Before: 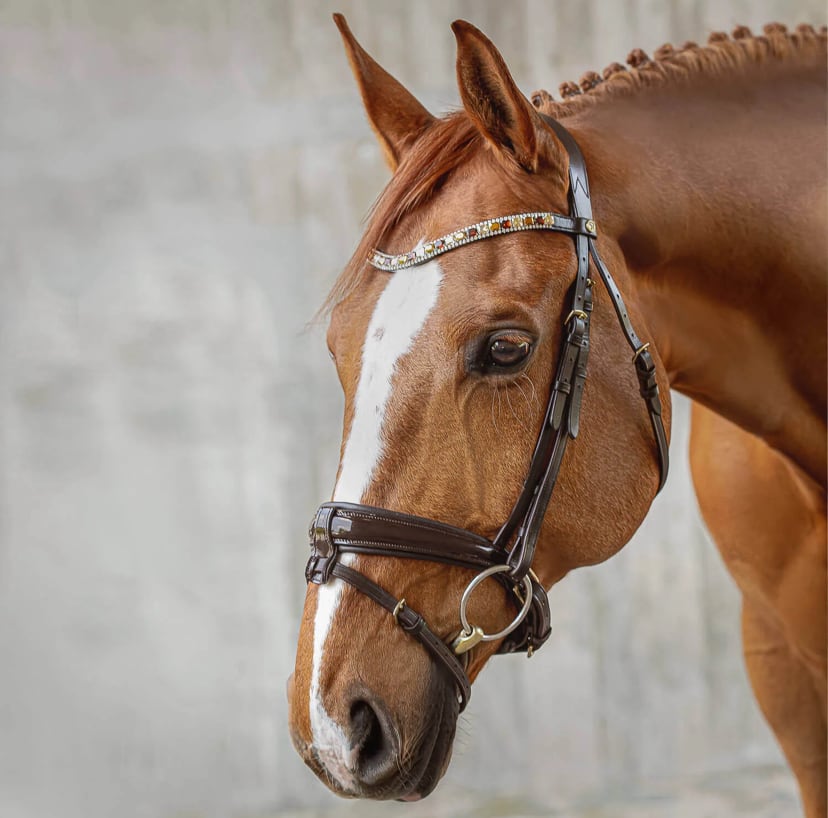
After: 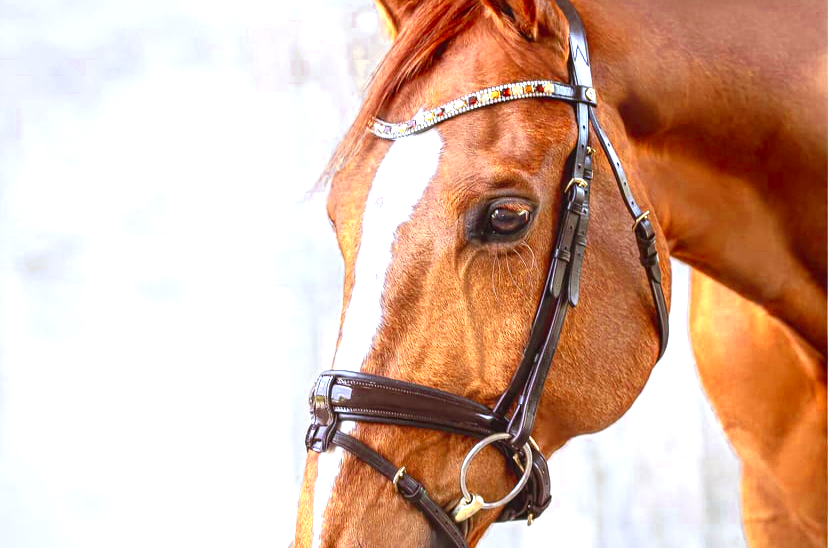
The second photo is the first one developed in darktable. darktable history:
color calibration: illuminant as shot in camera, x 0.358, y 0.373, temperature 4628.91 K
crop: top 16.257%, bottom 16.682%
contrast brightness saturation: contrast 0.074
color zones: curves: ch0 [(0.004, 0.305) (0.261, 0.623) (0.389, 0.399) (0.708, 0.571) (0.947, 0.34)]; ch1 [(0.025, 0.645) (0.229, 0.584) (0.326, 0.551) (0.484, 0.262) (0.757, 0.643)], mix 100.88%
exposure: black level correction 0, exposure 1 EV, compensate highlight preservation false
